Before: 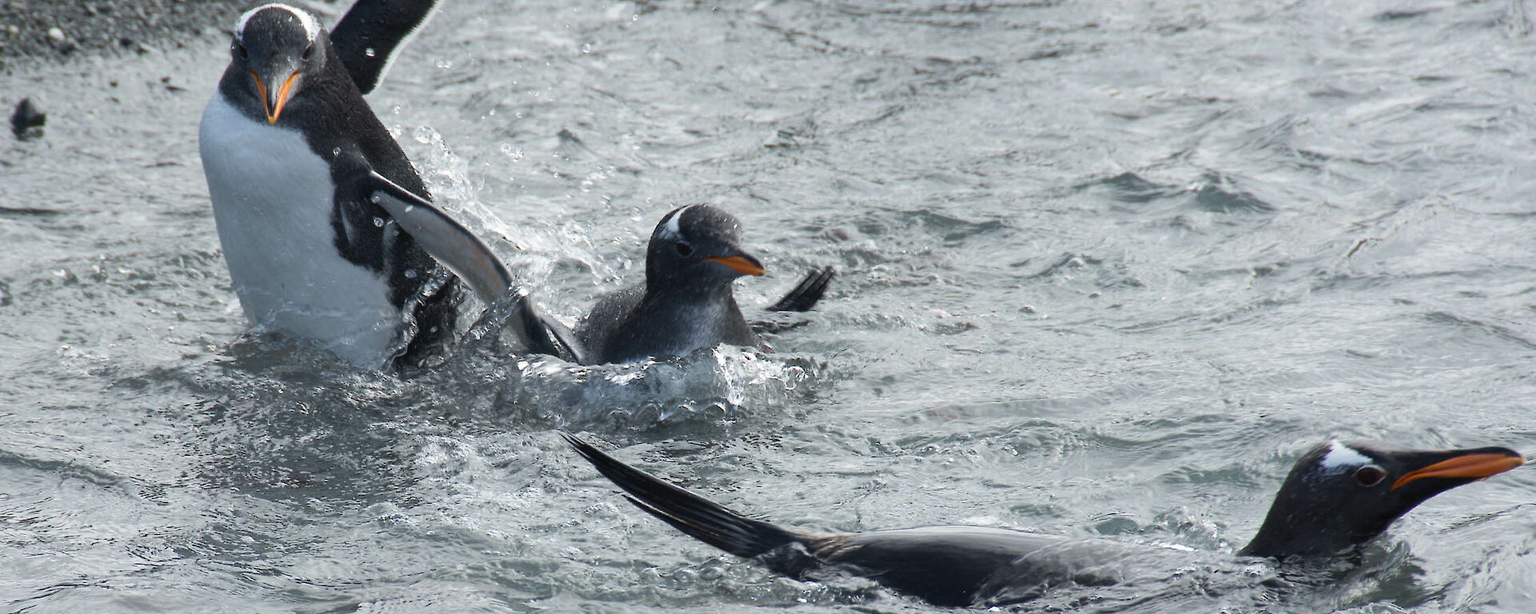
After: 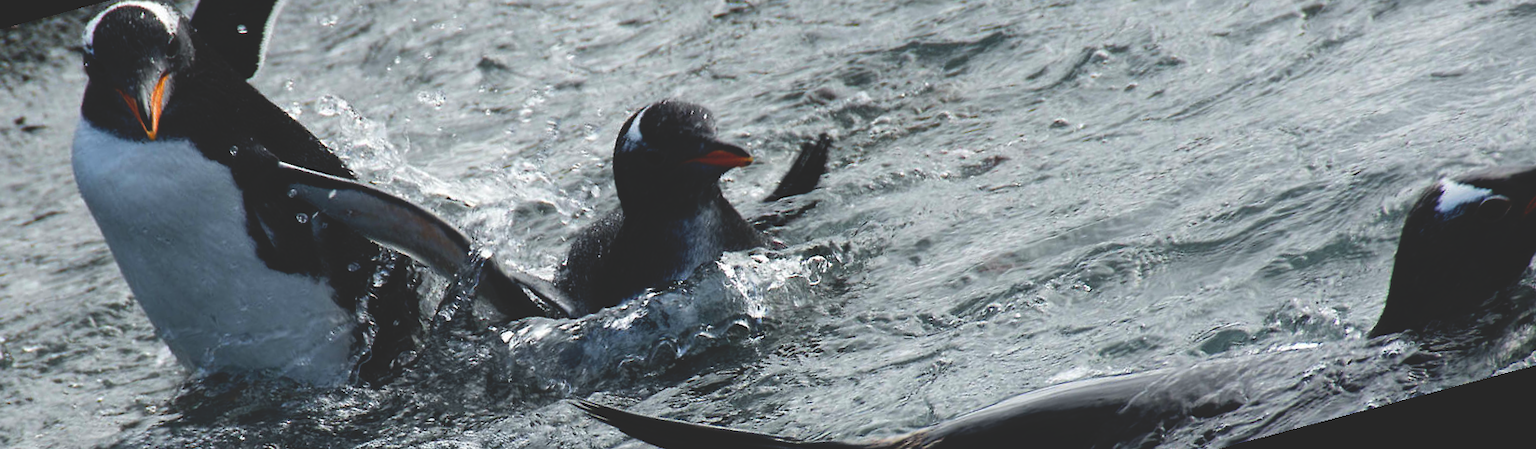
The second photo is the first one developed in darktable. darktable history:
crop and rotate: top 15.774%, bottom 5.506%
rotate and perspective: rotation -14.8°, crop left 0.1, crop right 0.903, crop top 0.25, crop bottom 0.748
base curve: curves: ch0 [(0, 0.02) (0.083, 0.036) (1, 1)], preserve colors none
